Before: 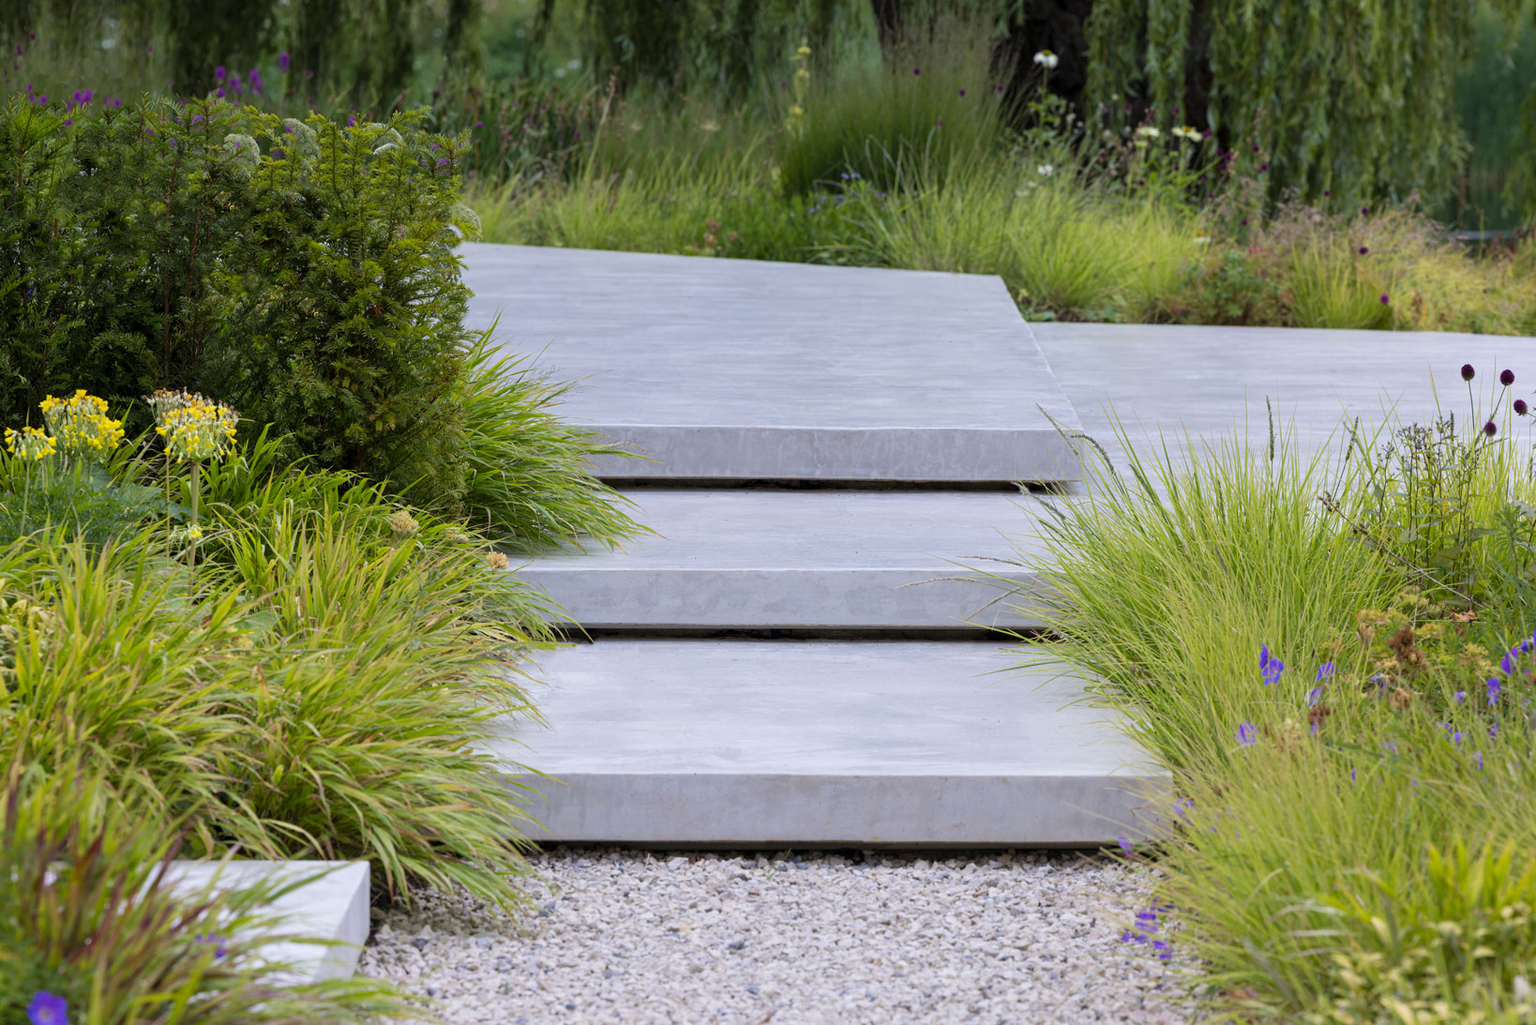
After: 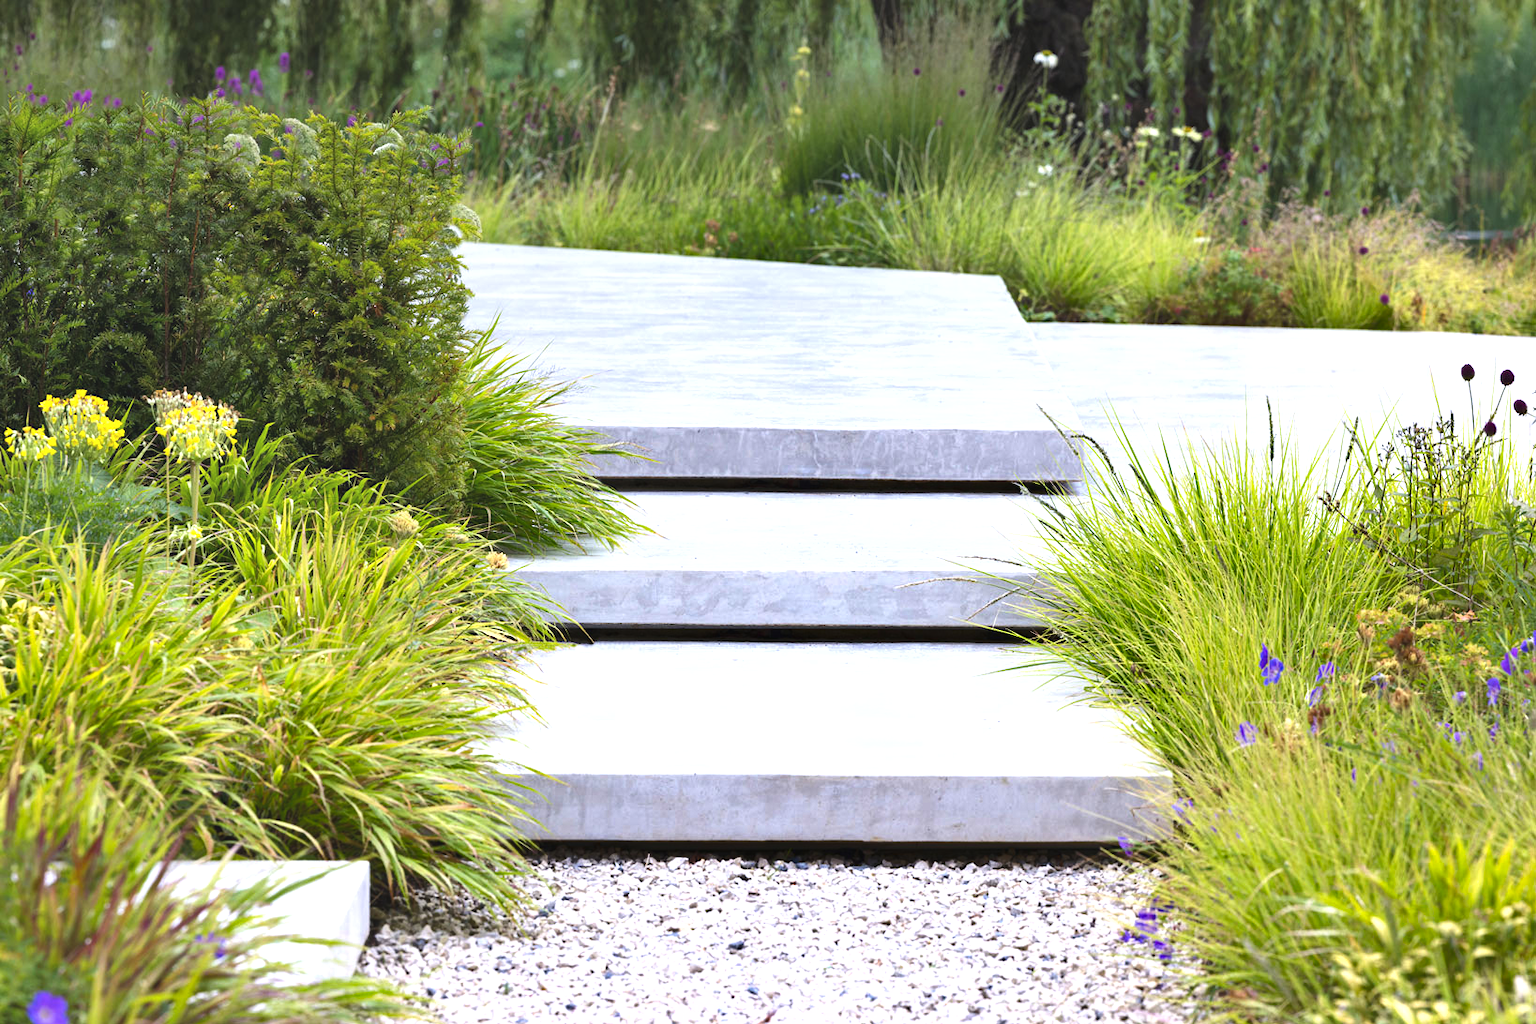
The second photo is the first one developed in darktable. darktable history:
shadows and highlights: soften with gaussian
exposure: black level correction -0.005, exposure 1.002 EV, compensate highlight preservation false
